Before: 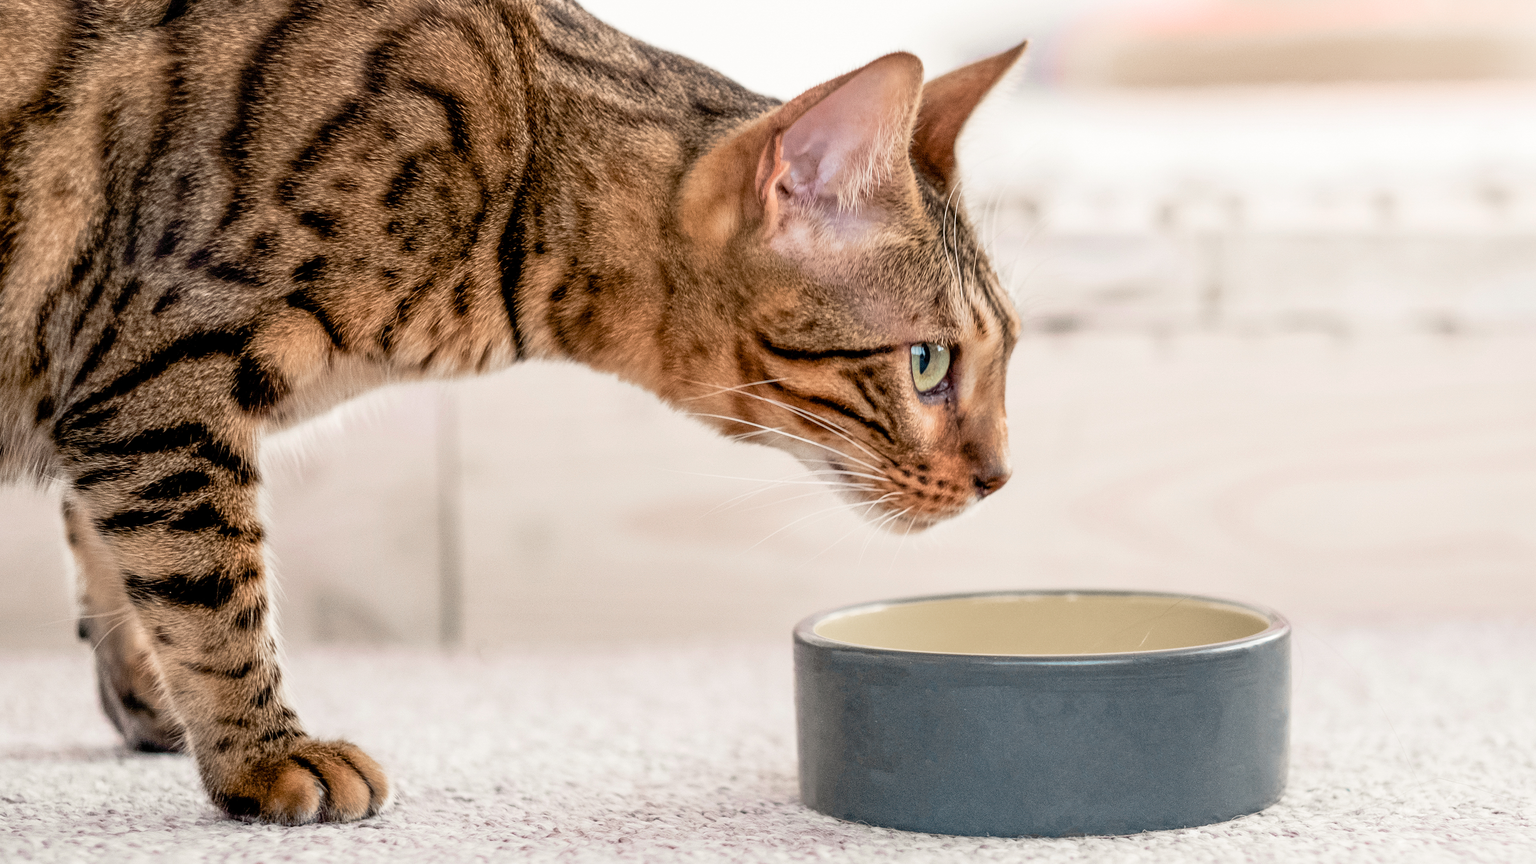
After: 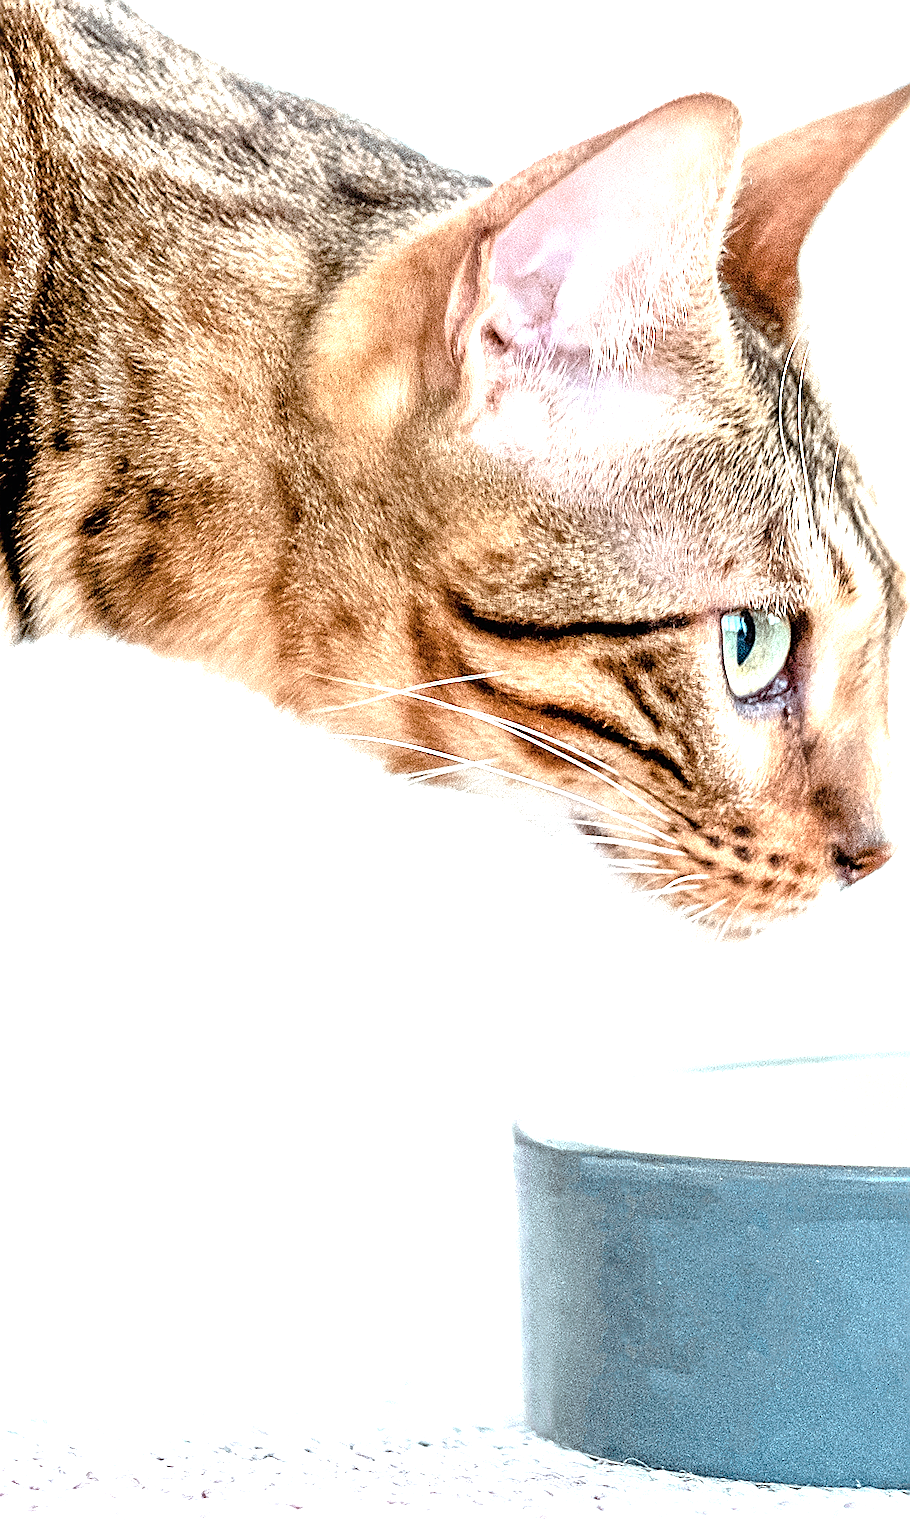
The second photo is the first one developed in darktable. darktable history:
crop: left 32.897%, right 33.733%
sharpen: amount 1.004
exposure: black level correction 0, exposure 1.562 EV, compensate highlight preservation false
color correction: highlights a* -11.3, highlights b* -15.22
